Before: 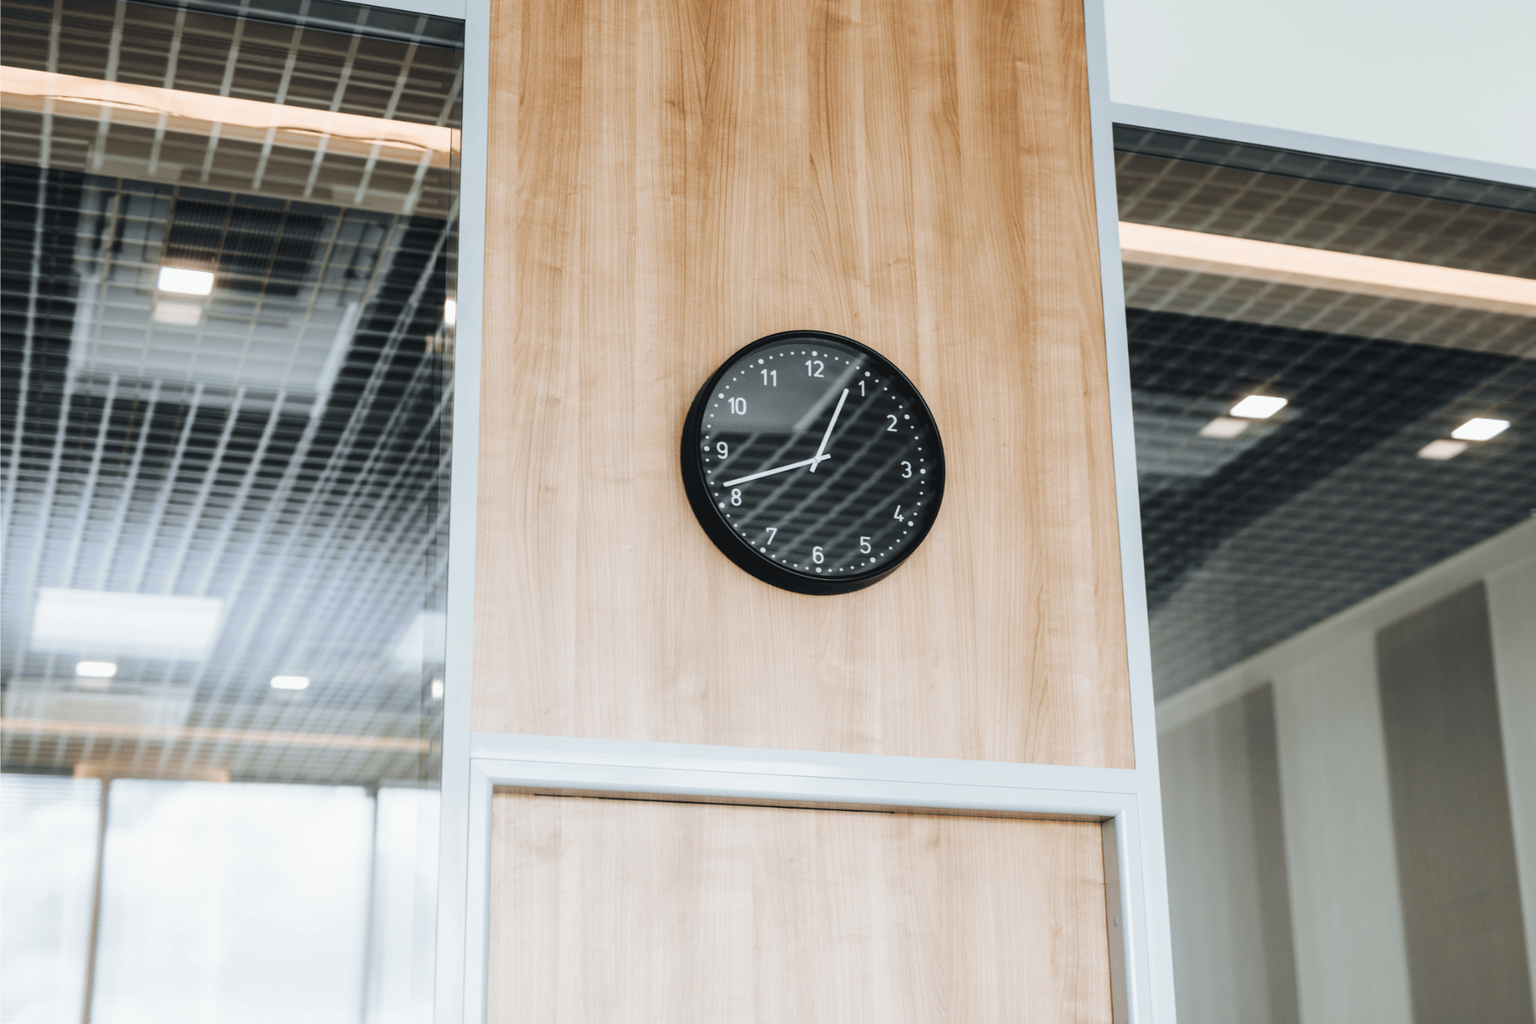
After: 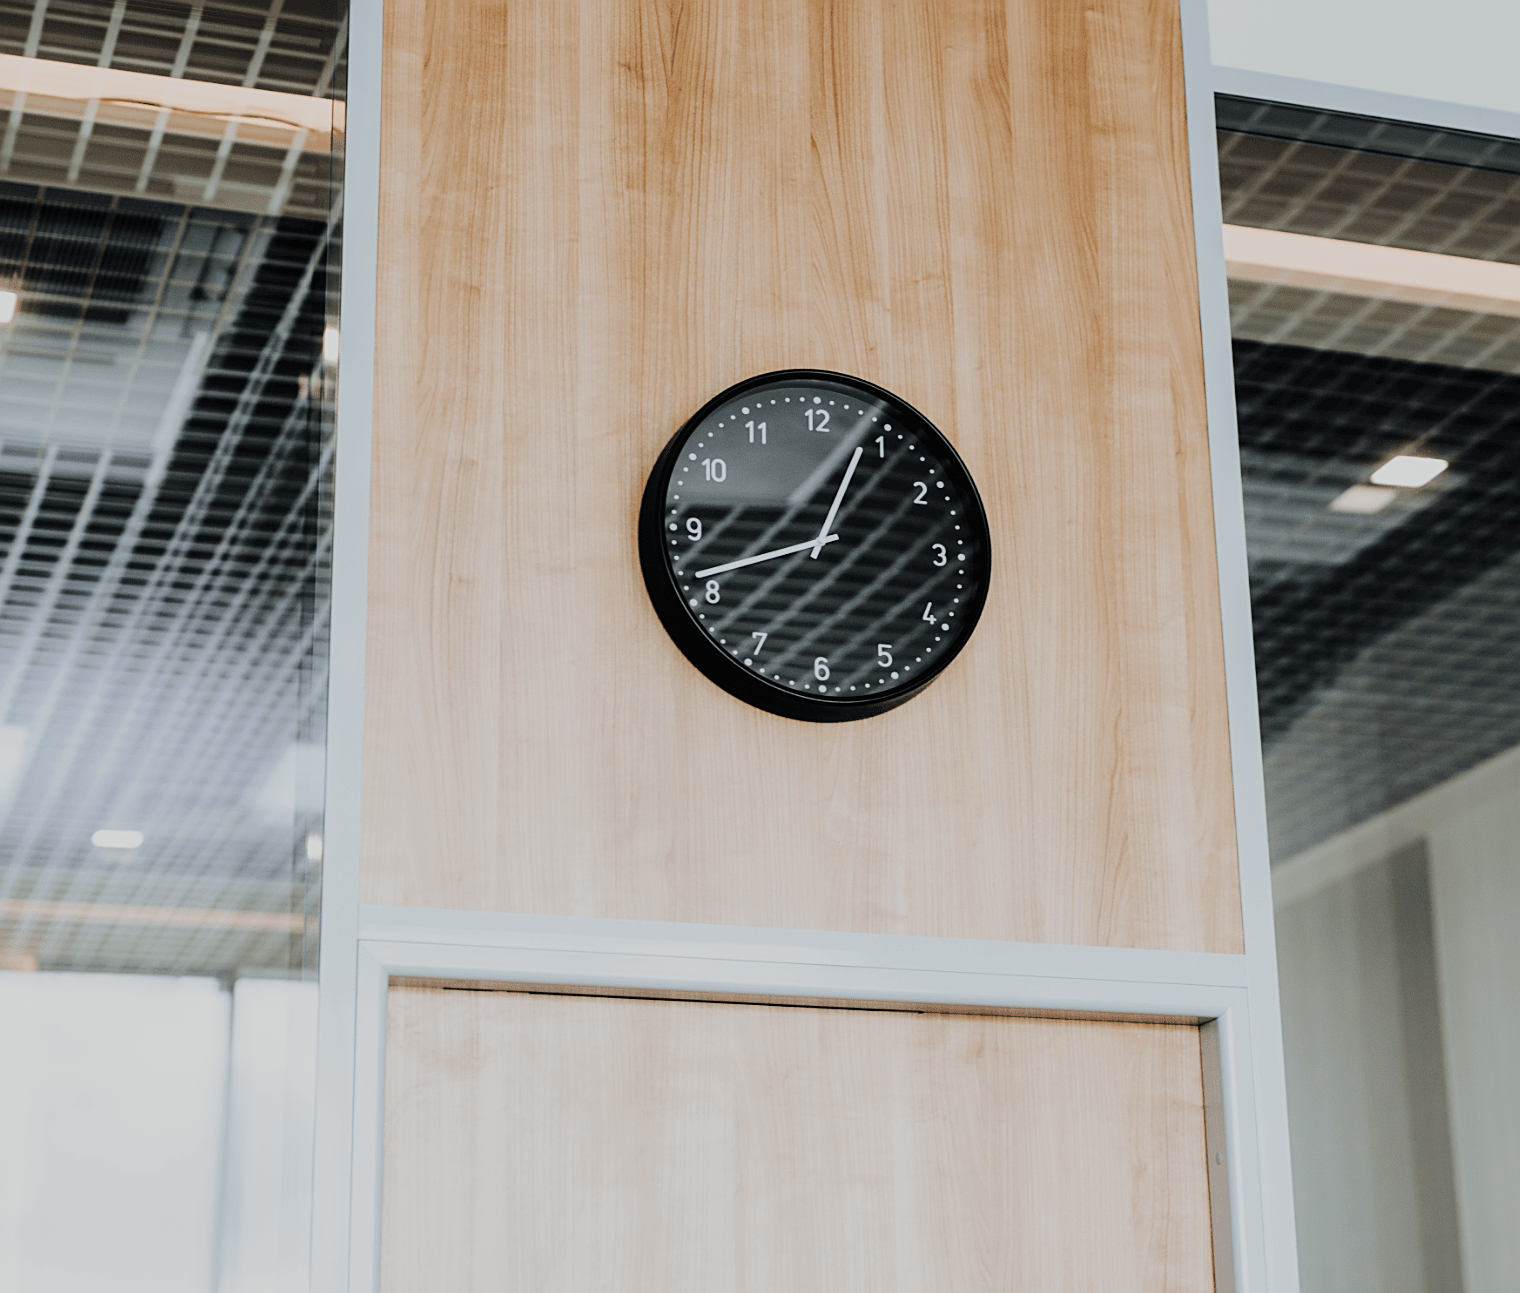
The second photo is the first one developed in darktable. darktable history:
crop and rotate: left 13.15%, top 5.251%, right 12.609%
sharpen: on, module defaults
filmic rgb: black relative exposure -7.65 EV, white relative exposure 4.56 EV, hardness 3.61, contrast 1.05
rotate and perspective: automatic cropping original format, crop left 0, crop top 0
